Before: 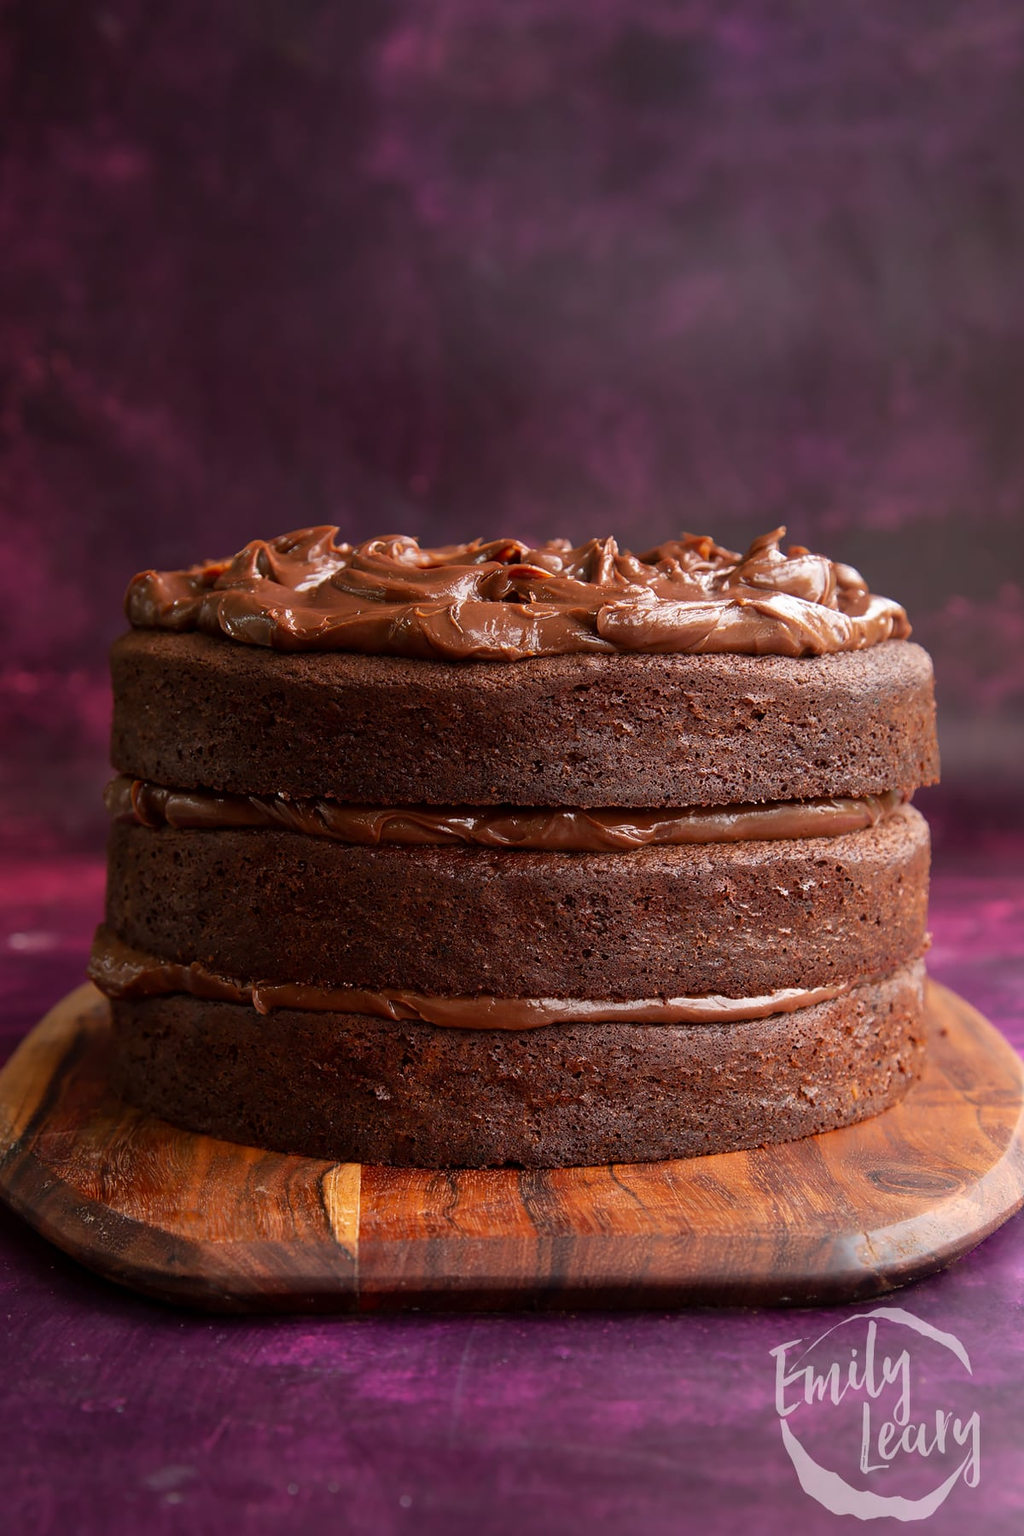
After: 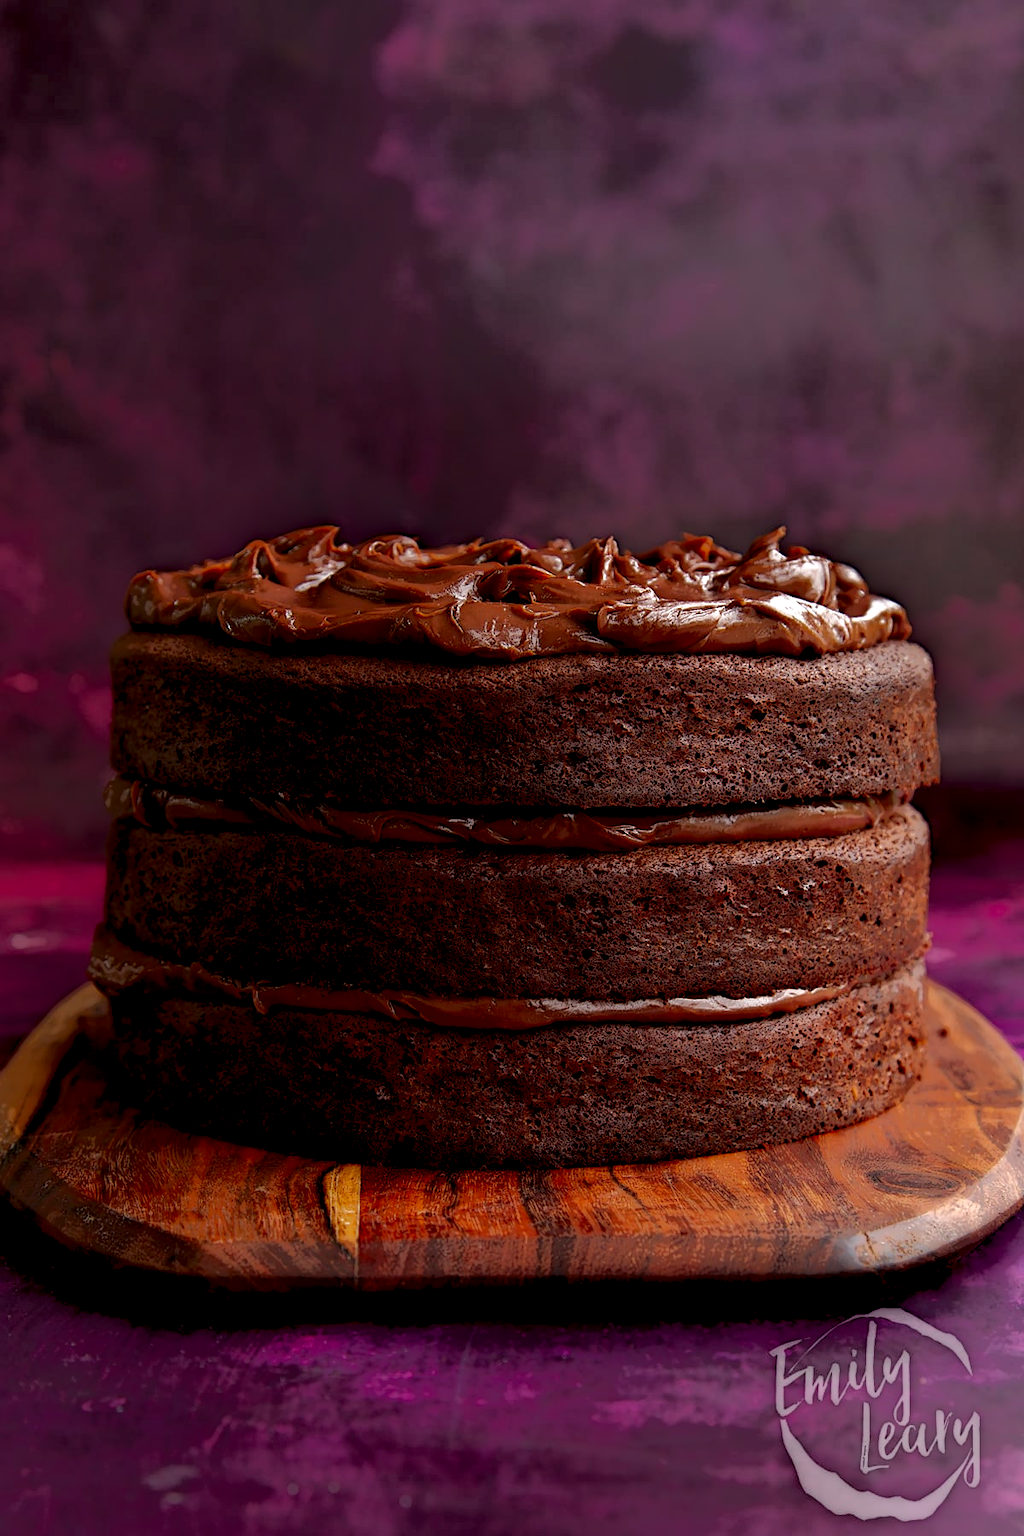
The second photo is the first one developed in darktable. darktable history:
local contrast: highlights 1%, shadows 221%, detail 164%, midtone range 0.002
exposure: black level correction 0.001, exposure 0.499 EV, compensate highlight preservation false
